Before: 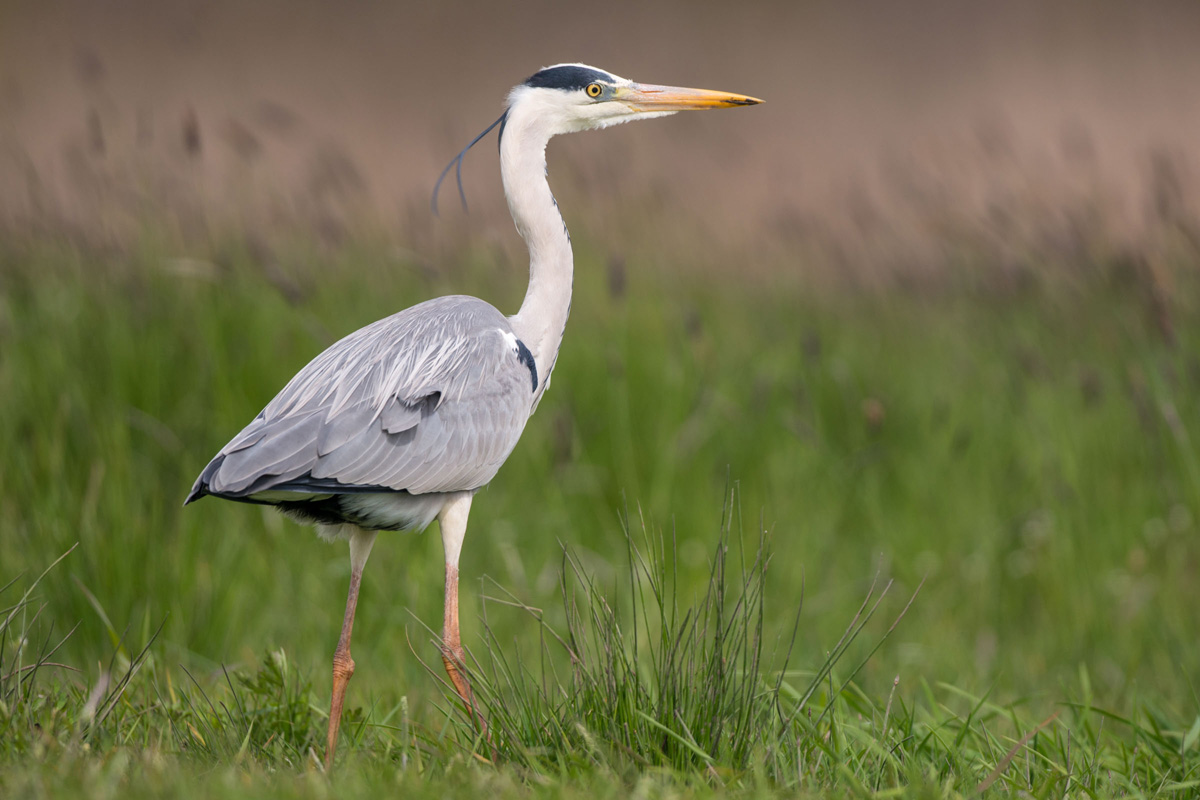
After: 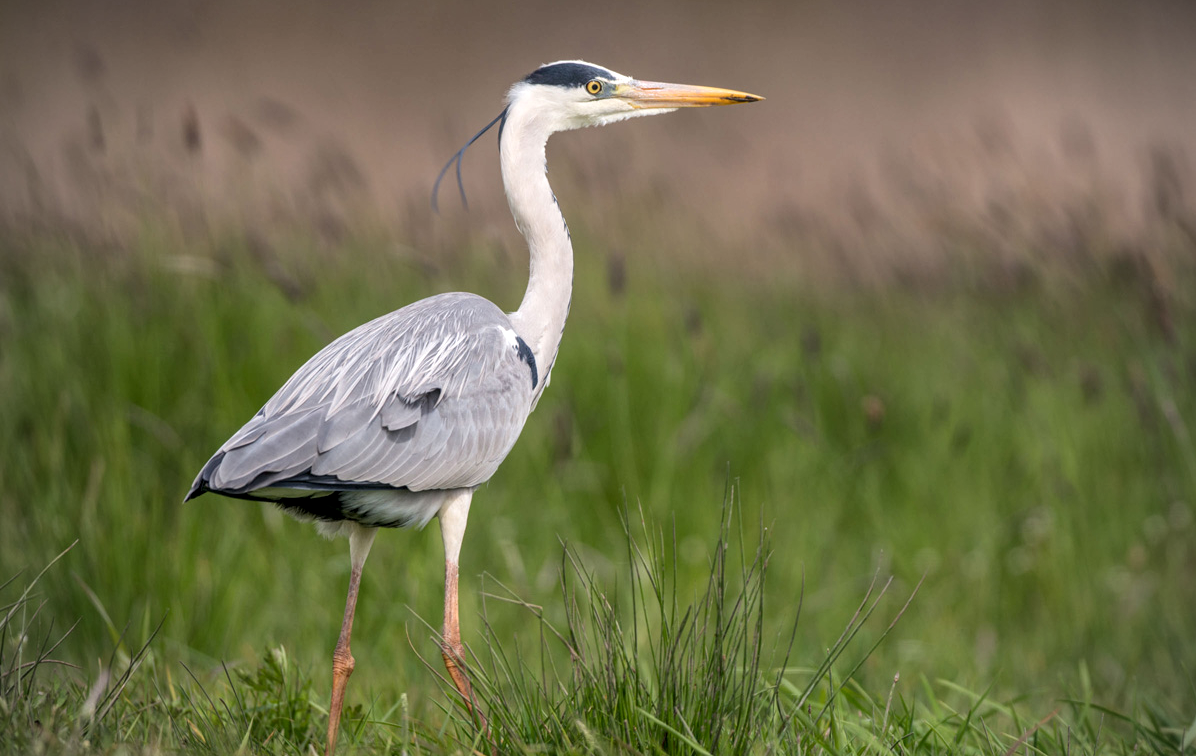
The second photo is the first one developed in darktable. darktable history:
local contrast: detail 130%
vignetting: fall-off radius 63.6%
crop: top 0.448%, right 0.264%, bottom 5.045%
